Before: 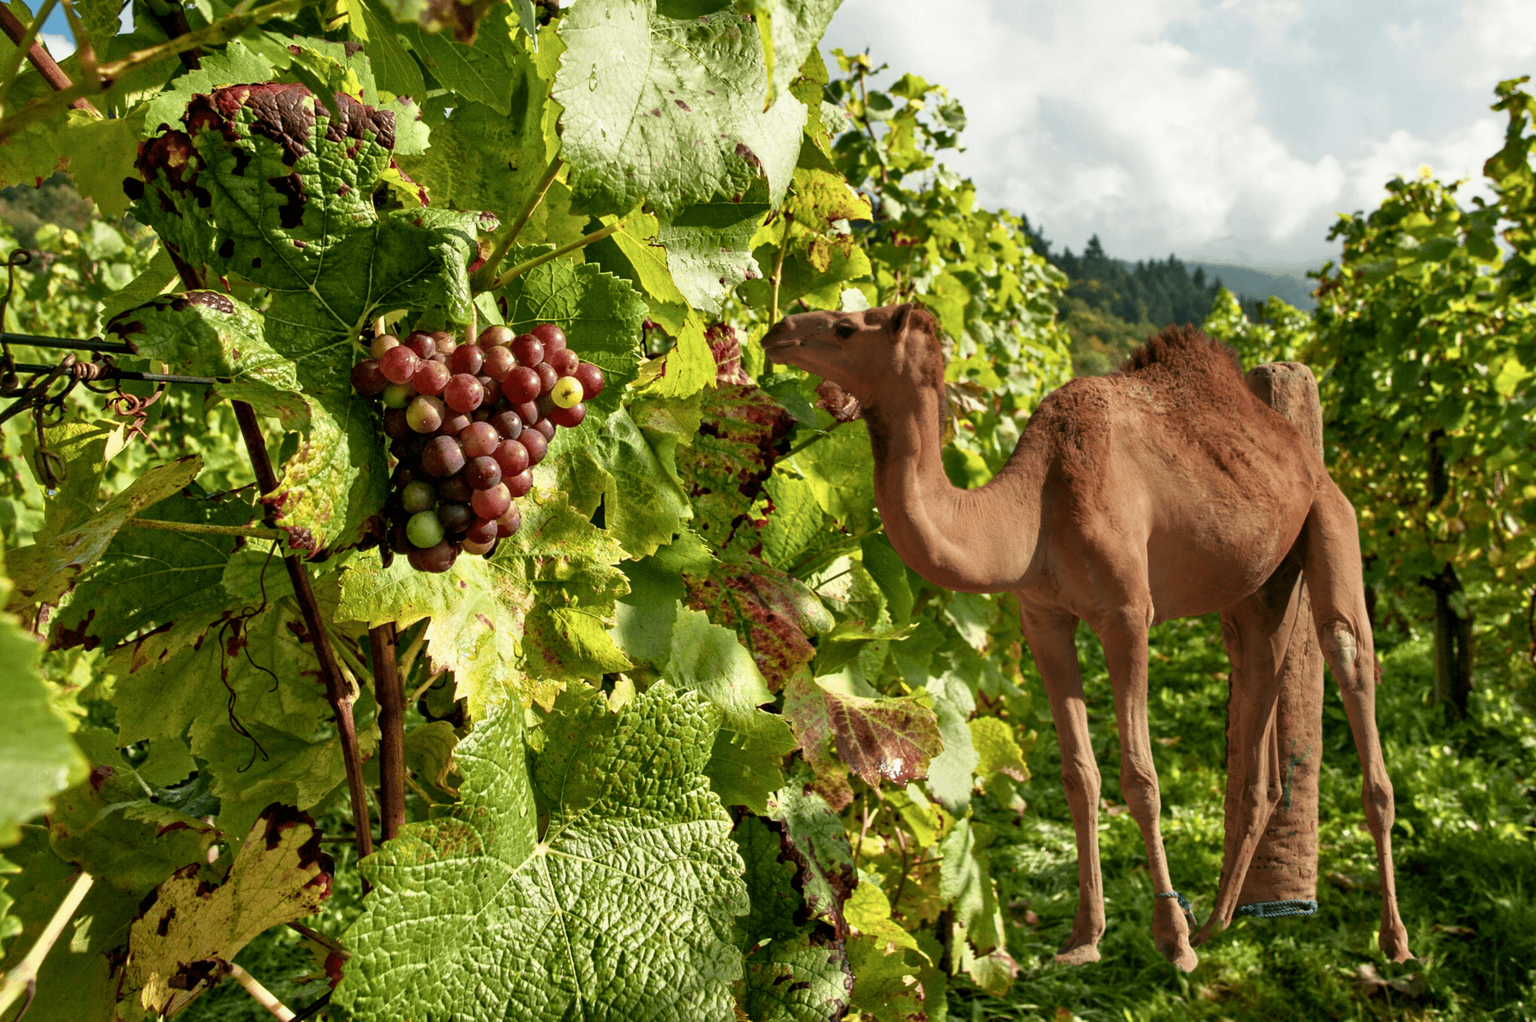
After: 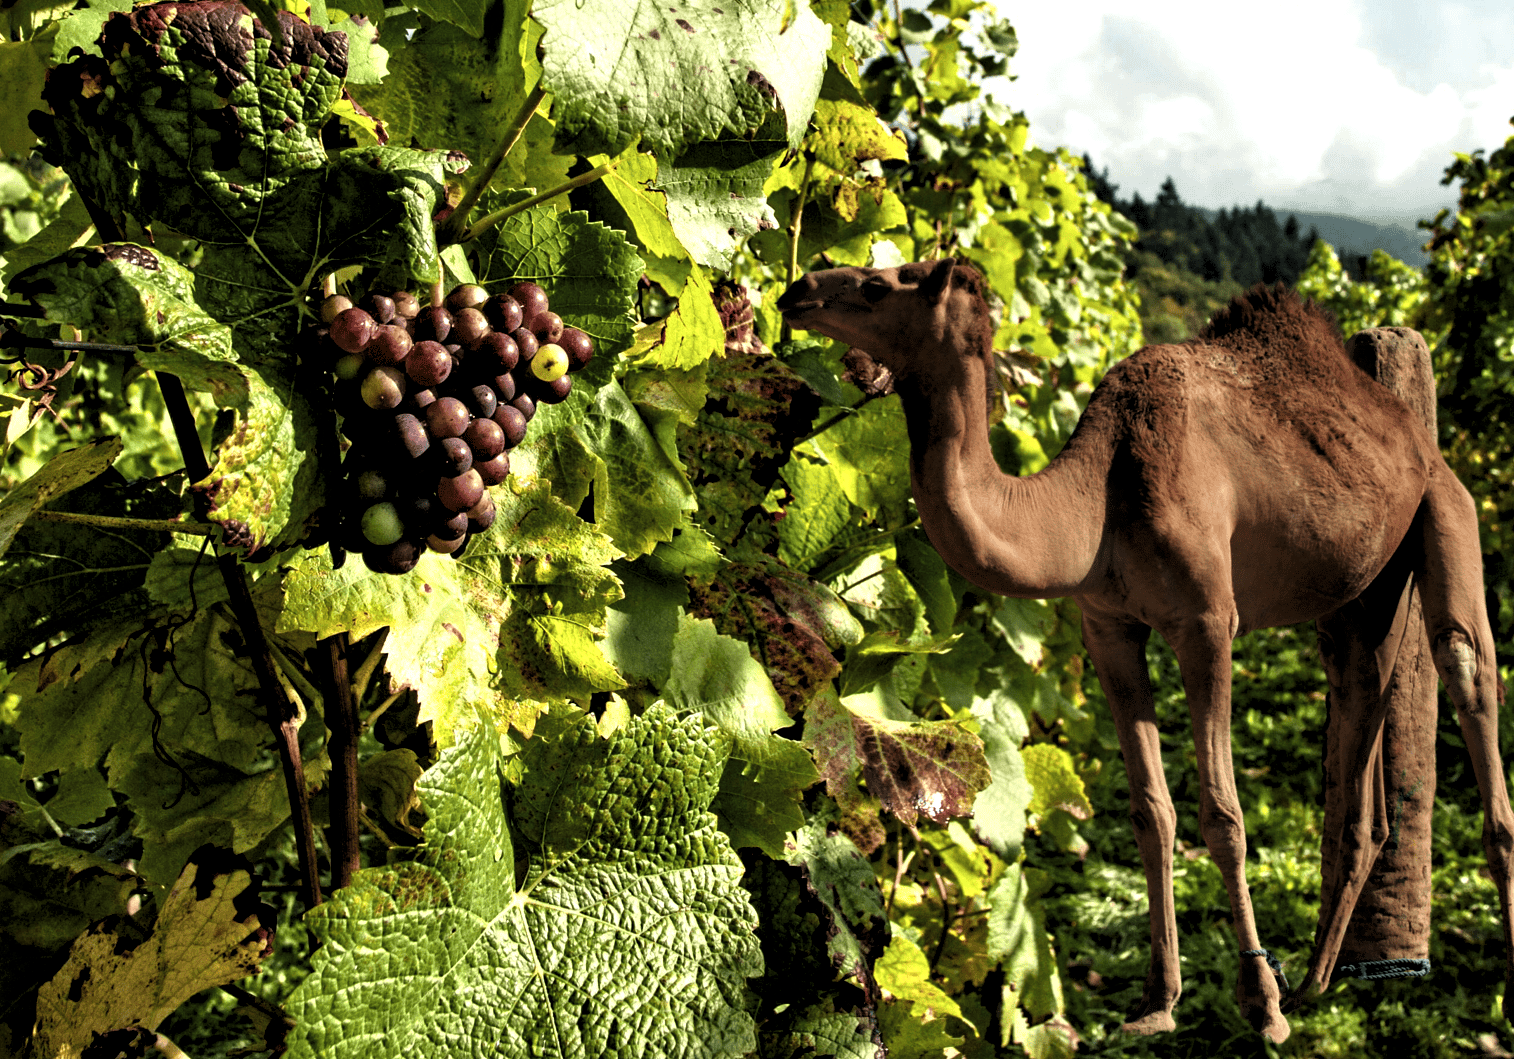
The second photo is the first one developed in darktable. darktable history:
crop: left 6.446%, top 8.188%, right 9.538%, bottom 3.548%
tone equalizer: on, module defaults
levels: levels [0.182, 0.542, 0.902]
